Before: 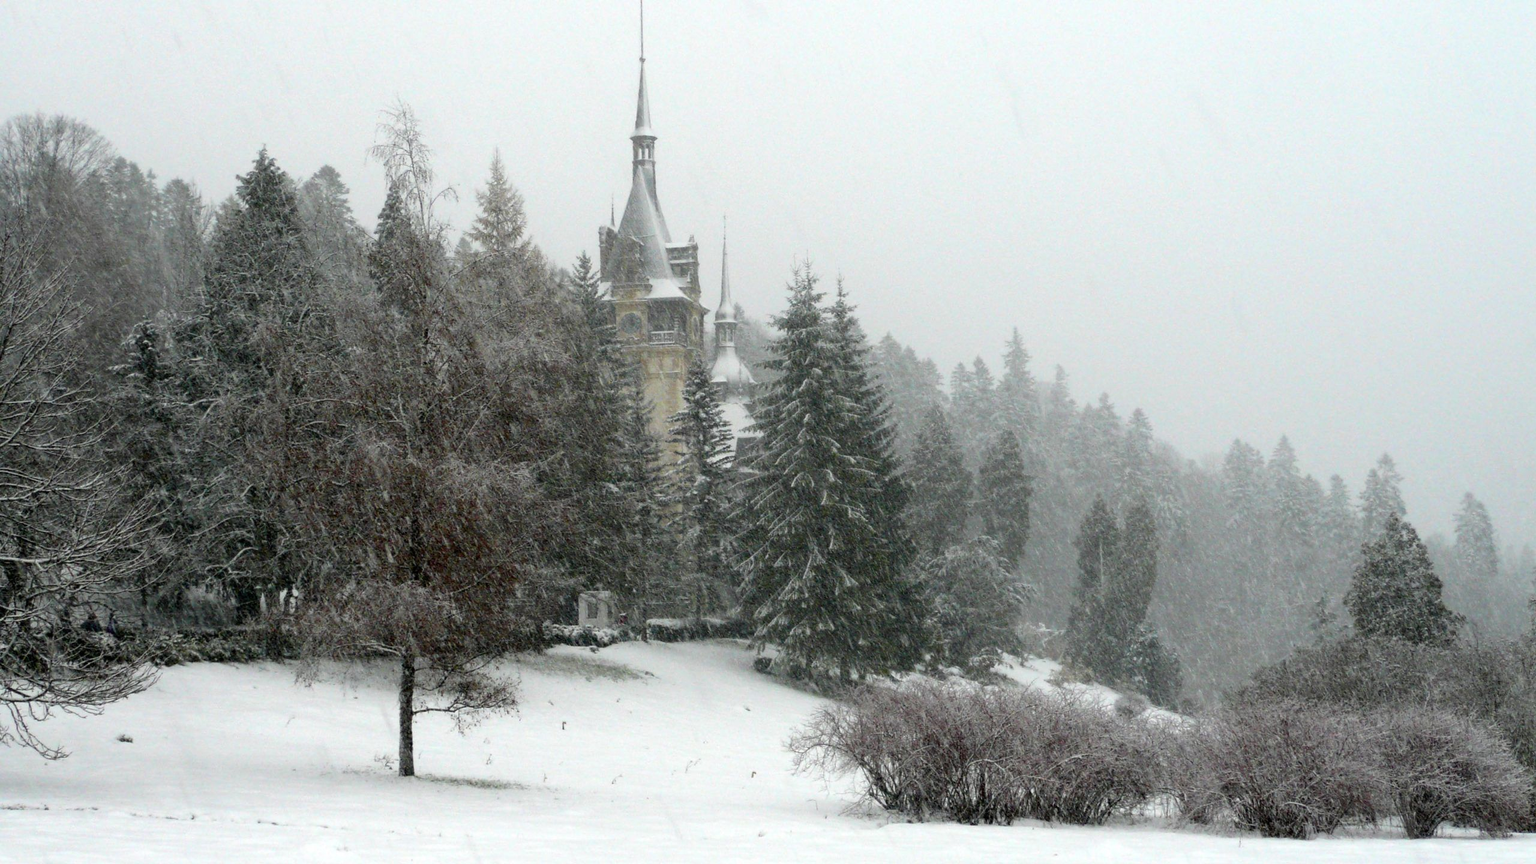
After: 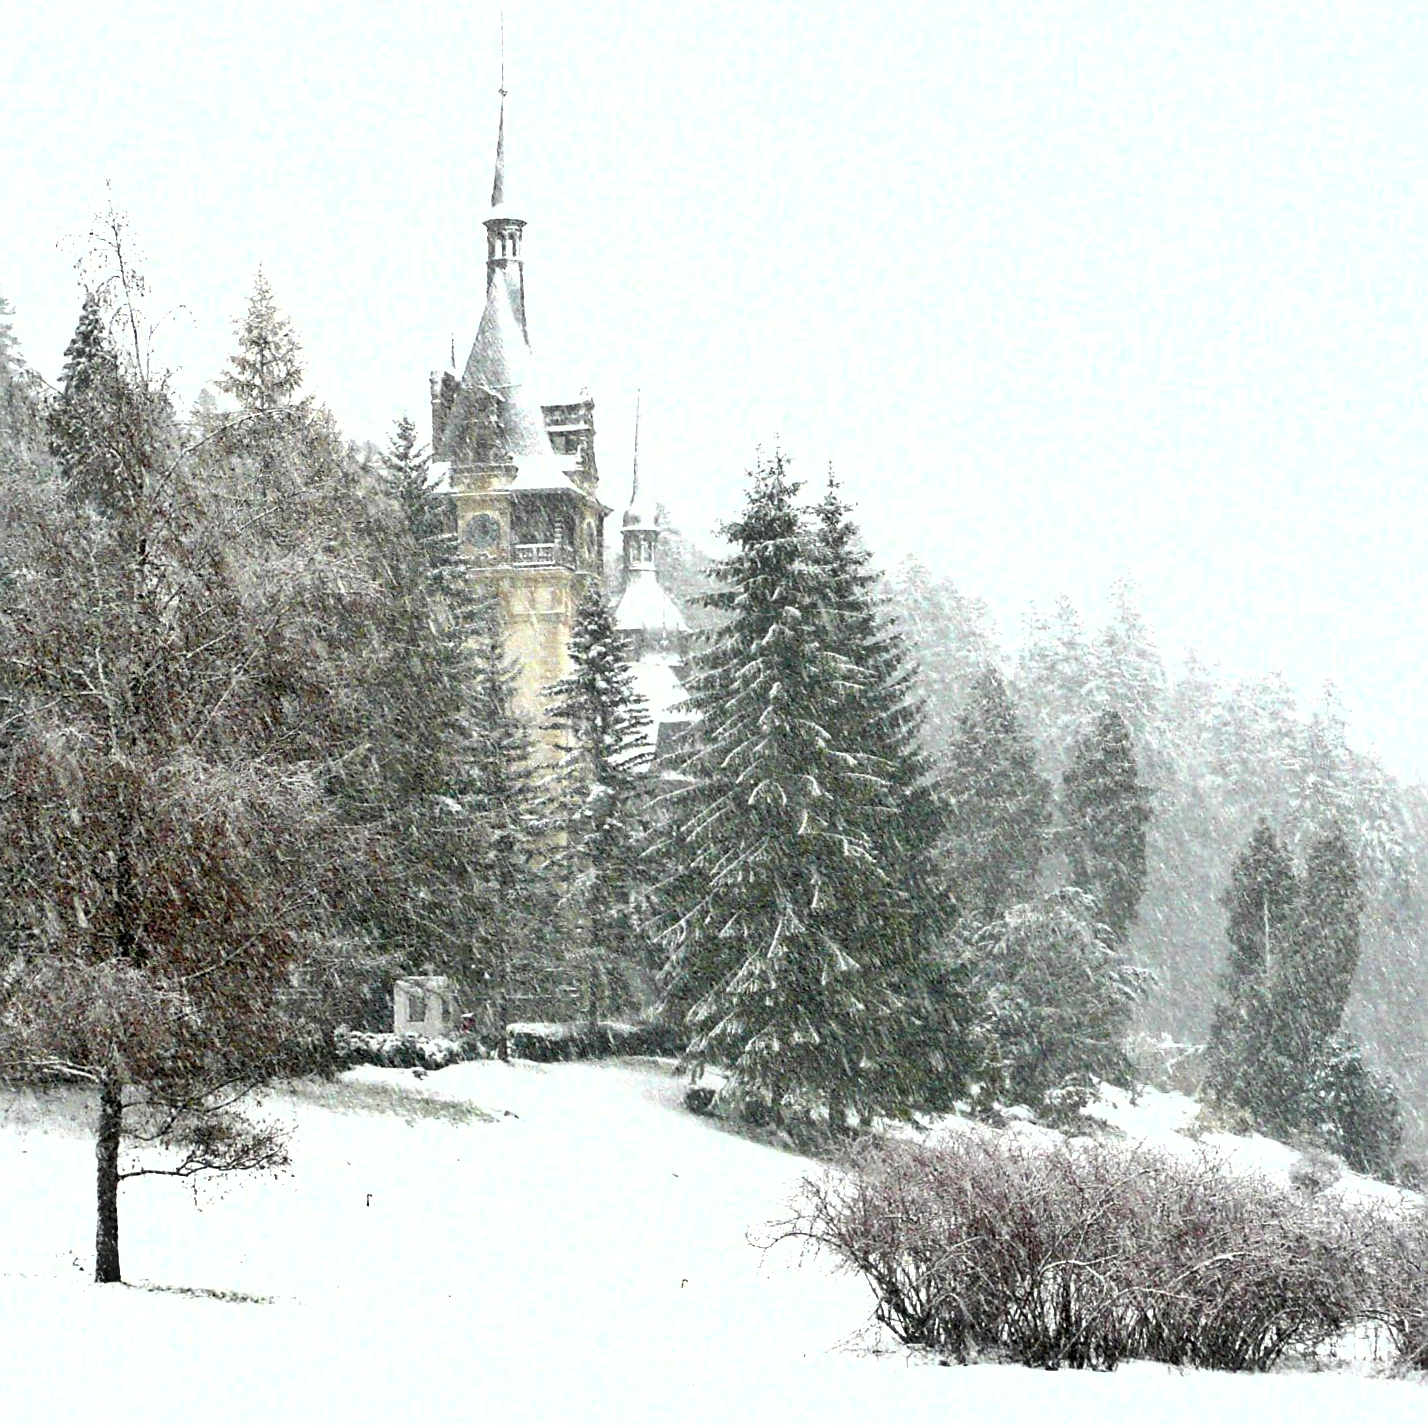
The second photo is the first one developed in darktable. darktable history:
crop: left 21.674%, right 22.086%
shadows and highlights: highlights color adjustment 0%, low approximation 0.01, soften with gaussian
tone equalizer: on, module defaults
rotate and perspective: rotation 0.192°, lens shift (horizontal) -0.015, crop left 0.005, crop right 0.996, crop top 0.006, crop bottom 0.99
levels: levels [0.016, 0.5, 0.996]
sharpen: on, module defaults
exposure: exposure 1.2 EV, compensate highlight preservation false
